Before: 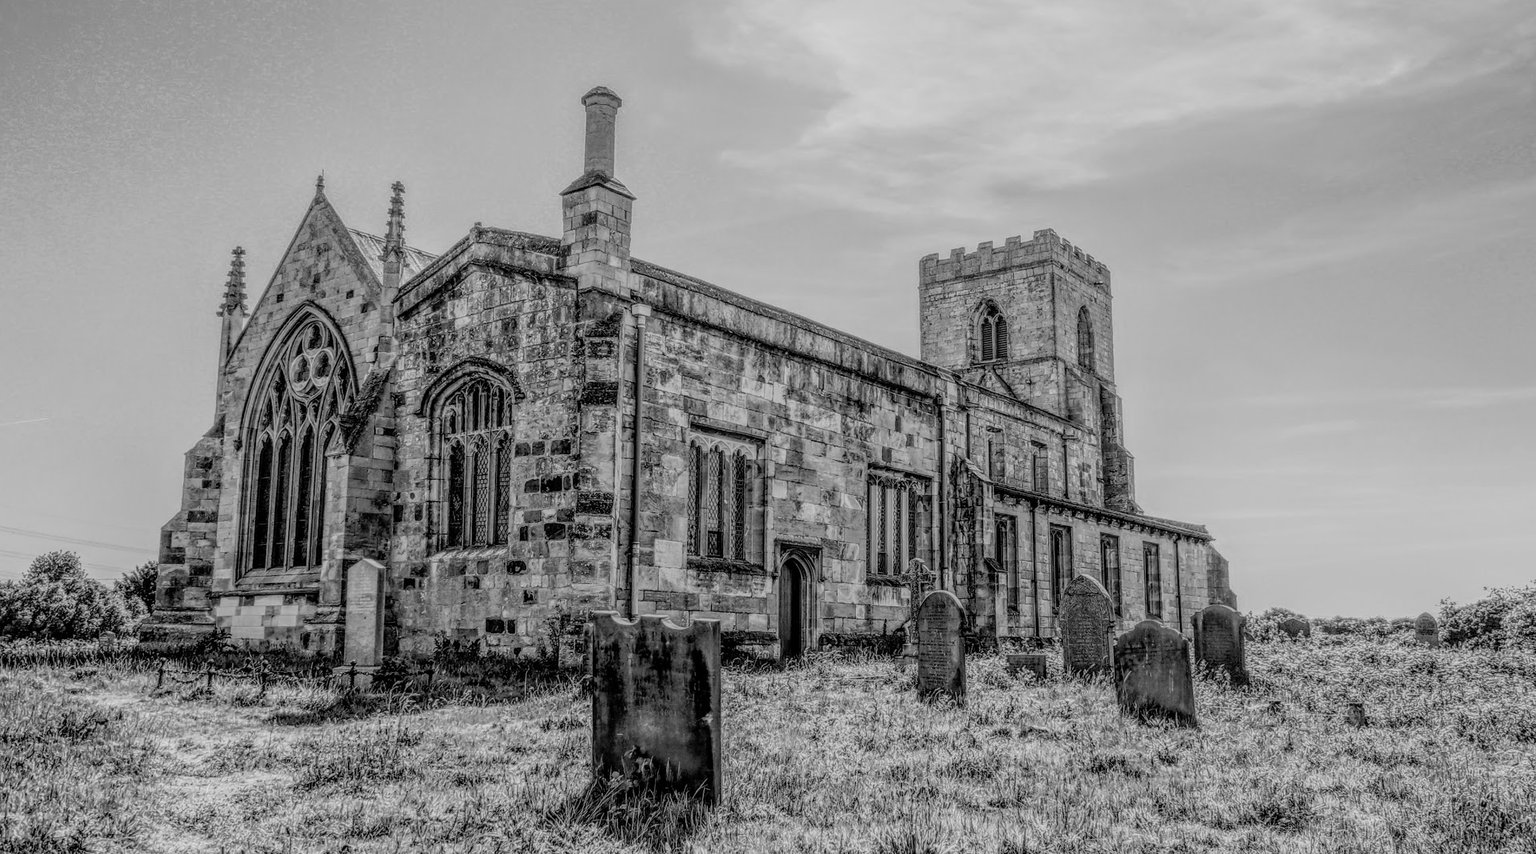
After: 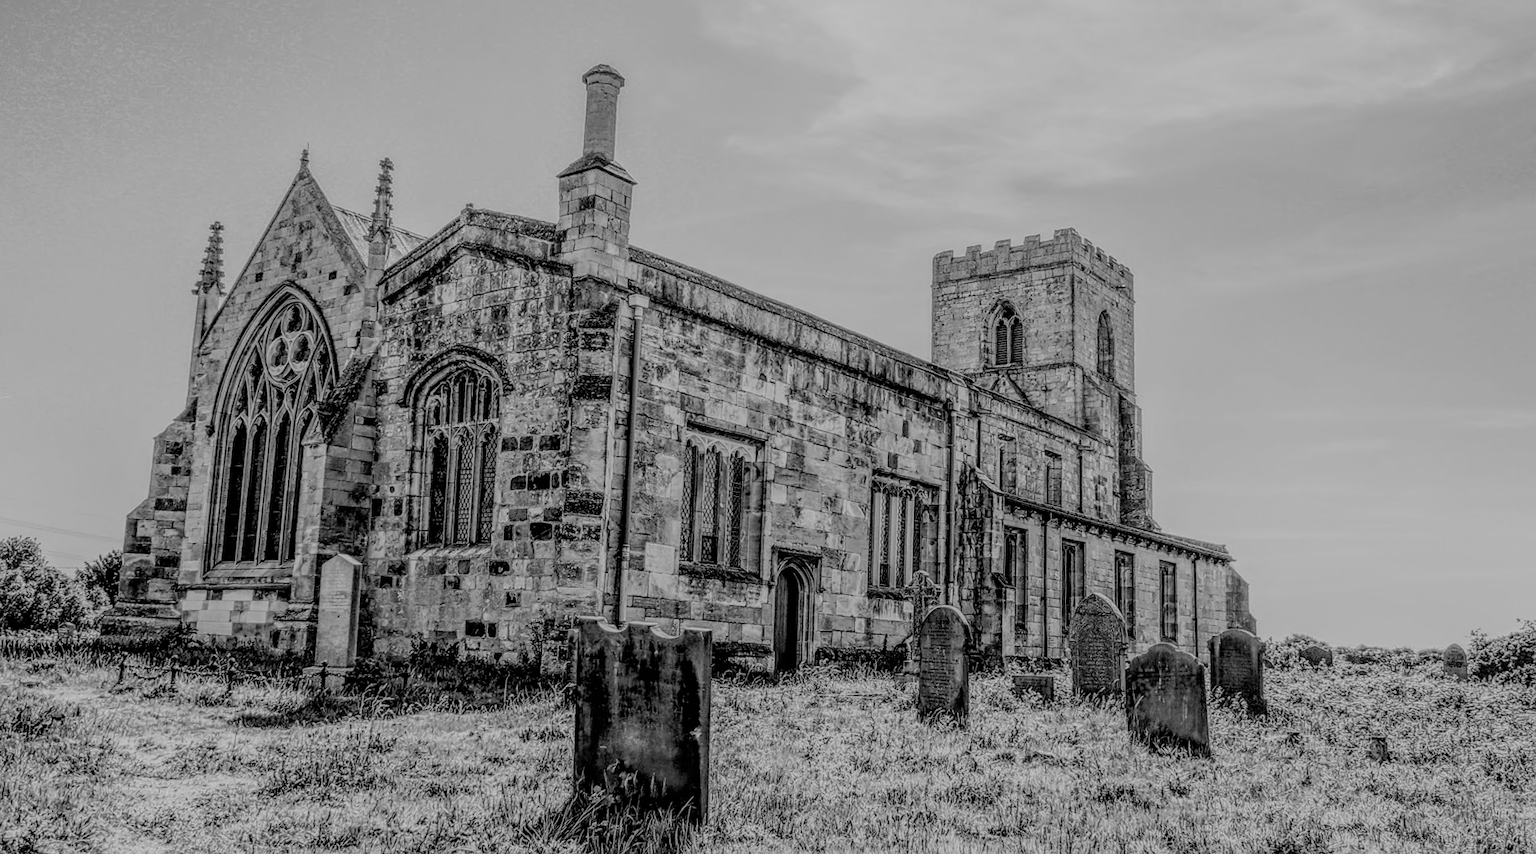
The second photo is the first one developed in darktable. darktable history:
crop and rotate: angle -1.69°
color balance rgb: linear chroma grading › global chroma 15%, perceptual saturation grading › global saturation 30%
filmic rgb: black relative exposure -7.65 EV, white relative exposure 4.56 EV, hardness 3.61
sharpen: amount 0.2
